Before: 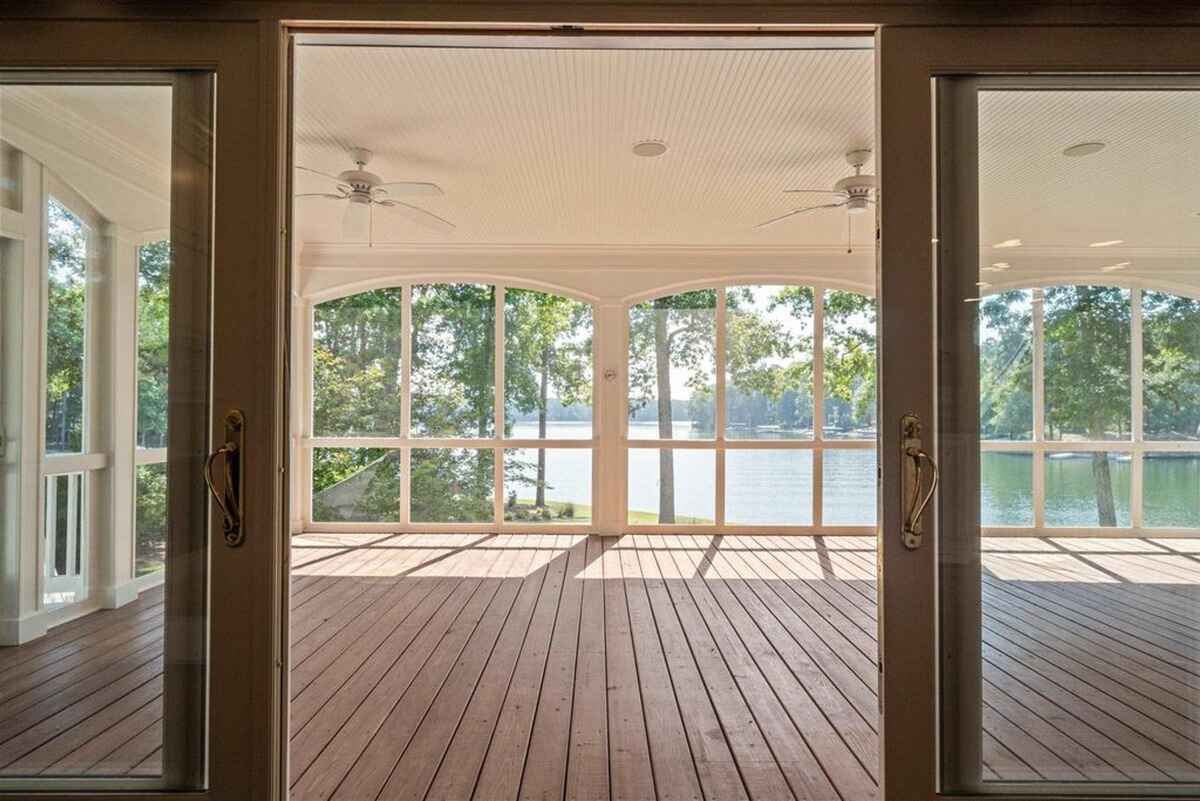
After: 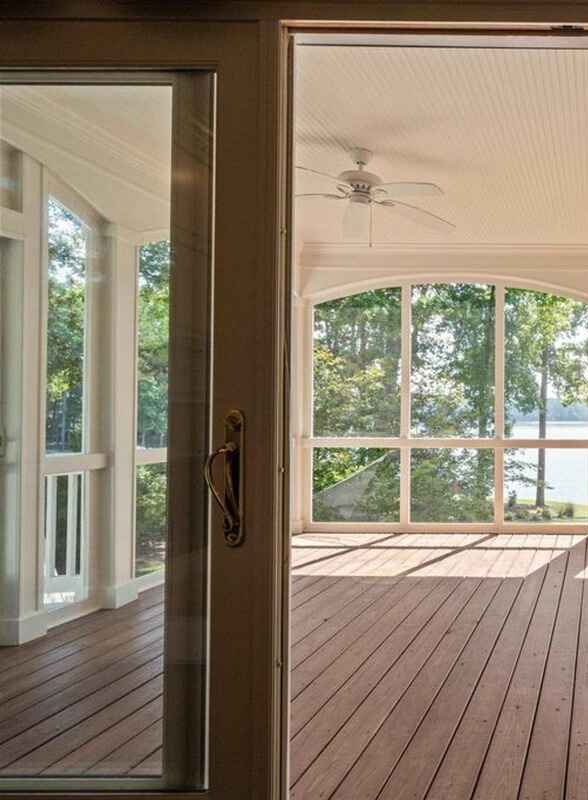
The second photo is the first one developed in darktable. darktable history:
crop and rotate: left 0.05%, top 0%, right 50.875%
